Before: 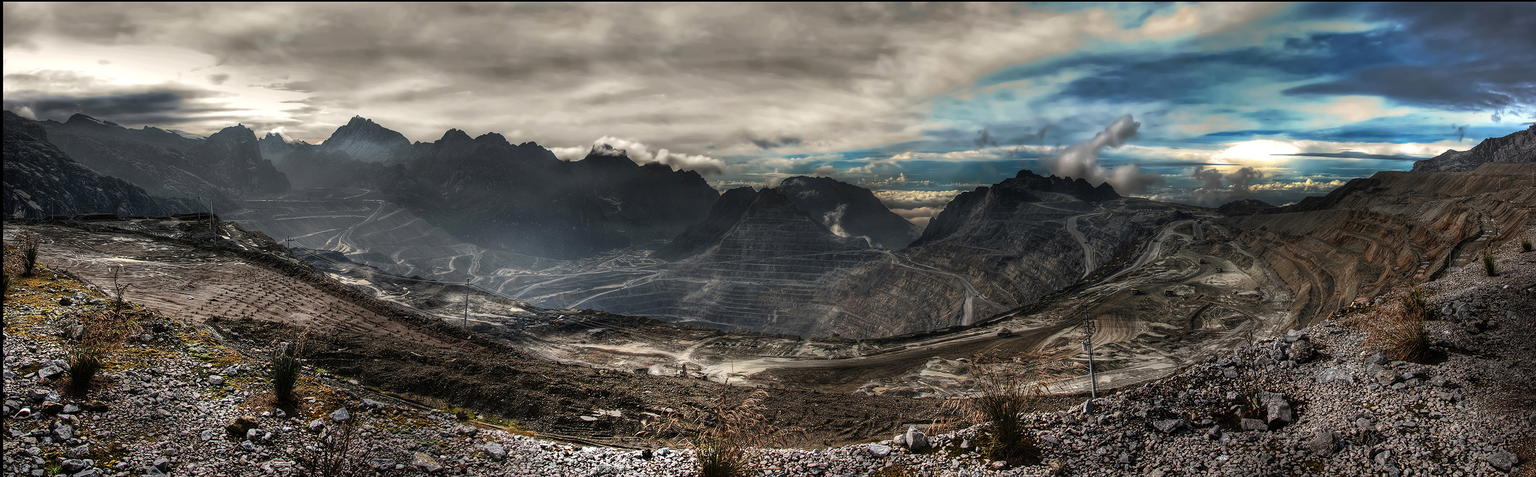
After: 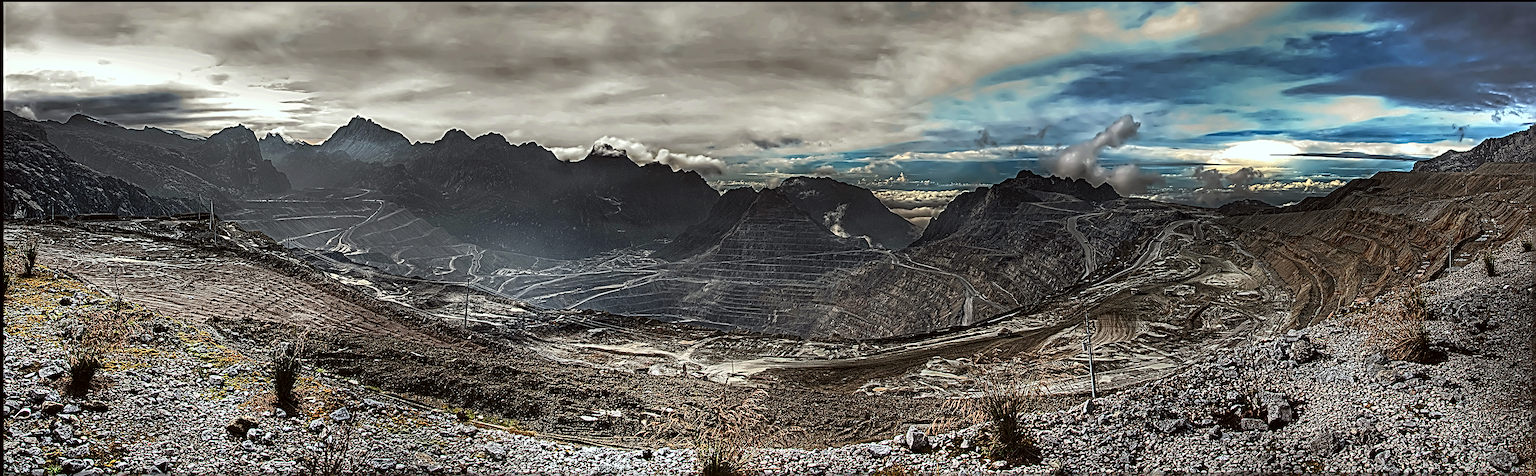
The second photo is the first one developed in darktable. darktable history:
sharpen: radius 3.158, amount 1.731
fill light: on, module defaults
color correction: highlights a* -2.73, highlights b* -2.09, shadows a* 2.41, shadows b* 2.73
white balance: red 0.986, blue 1.01
